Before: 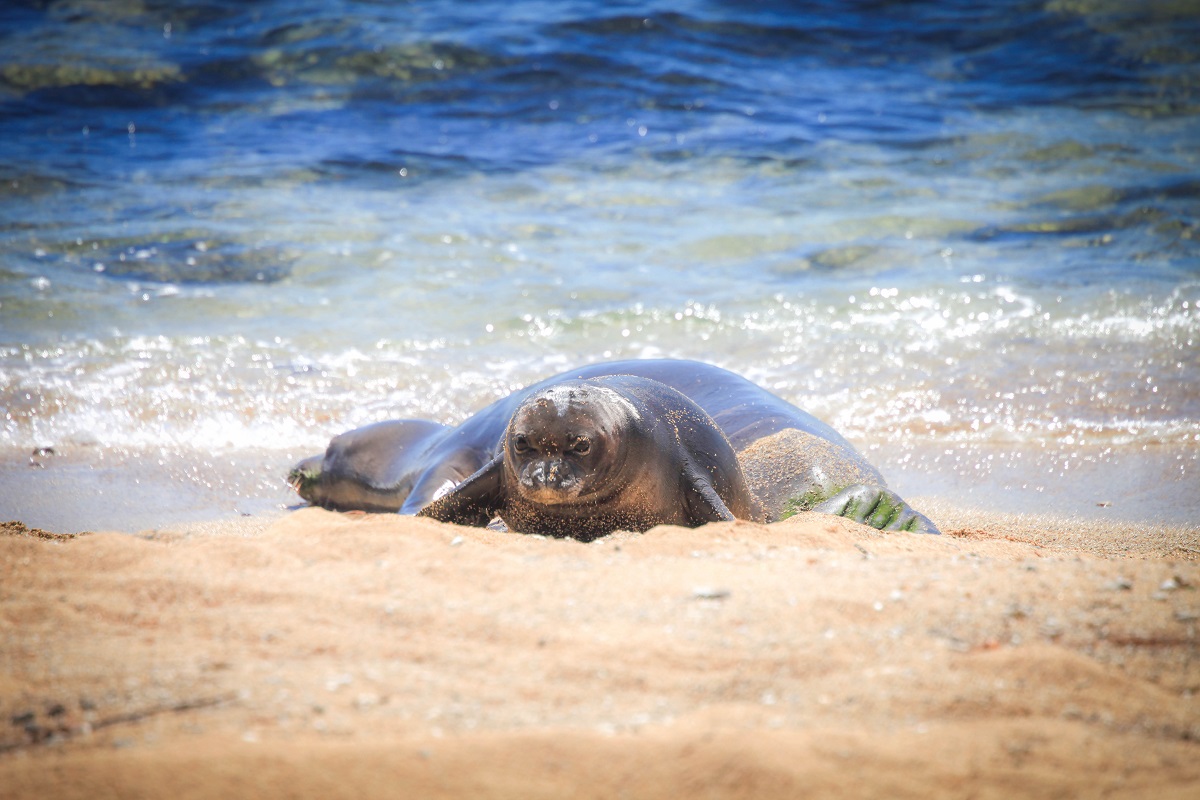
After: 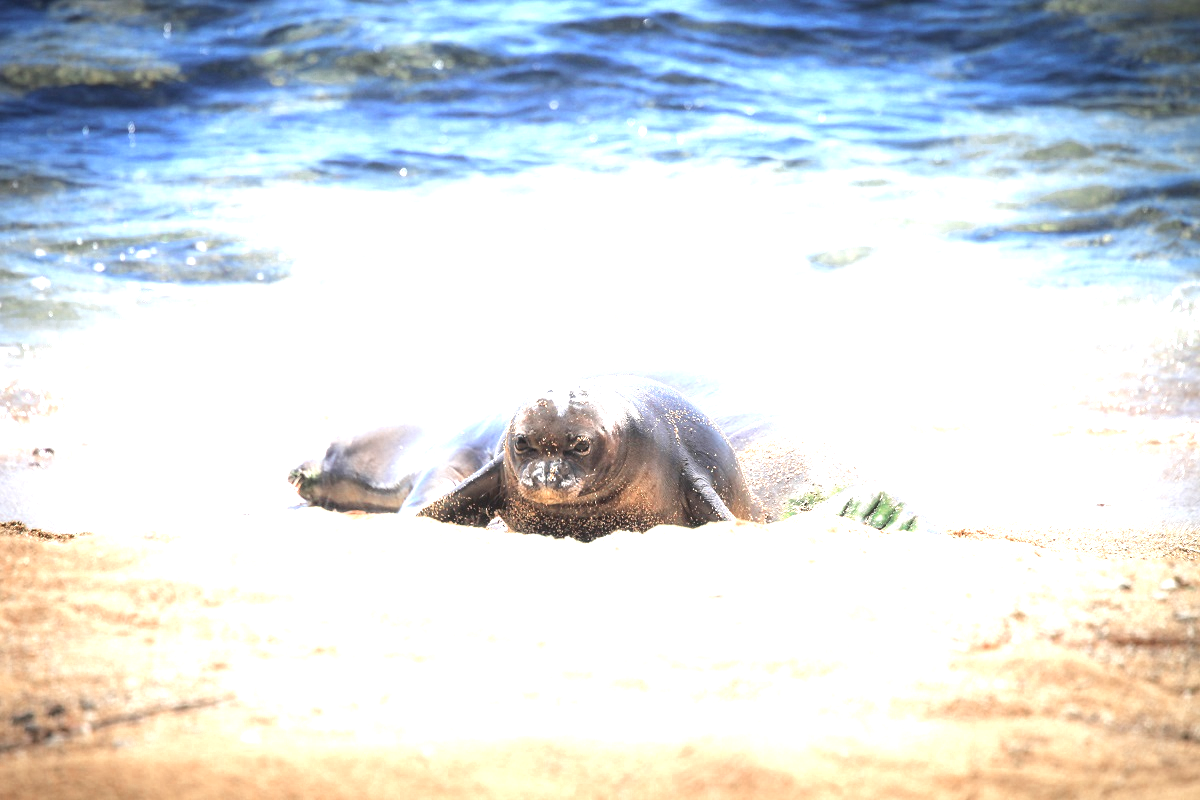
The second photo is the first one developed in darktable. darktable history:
exposure: black level correction 0, exposure 1 EV, compensate exposure bias true, compensate highlight preservation false
color zones: curves: ch0 [(0, 0.5) (0.125, 0.4) (0.25, 0.5) (0.375, 0.4) (0.5, 0.4) (0.625, 0.6) (0.75, 0.6) (0.875, 0.5)]; ch1 [(0, 0.35) (0.125, 0.45) (0.25, 0.35) (0.375, 0.35) (0.5, 0.35) (0.625, 0.35) (0.75, 0.45) (0.875, 0.35)]; ch2 [(0, 0.6) (0.125, 0.5) (0.25, 0.5) (0.375, 0.6) (0.5, 0.6) (0.625, 0.5) (0.75, 0.5) (0.875, 0.5)]
tone equalizer: -8 EV -0.417 EV, -7 EV -0.389 EV, -6 EV -0.333 EV, -5 EV -0.222 EV, -3 EV 0.222 EV, -2 EV 0.333 EV, -1 EV 0.389 EV, +0 EV 0.417 EV, edges refinement/feathering 500, mask exposure compensation -1.57 EV, preserve details no
